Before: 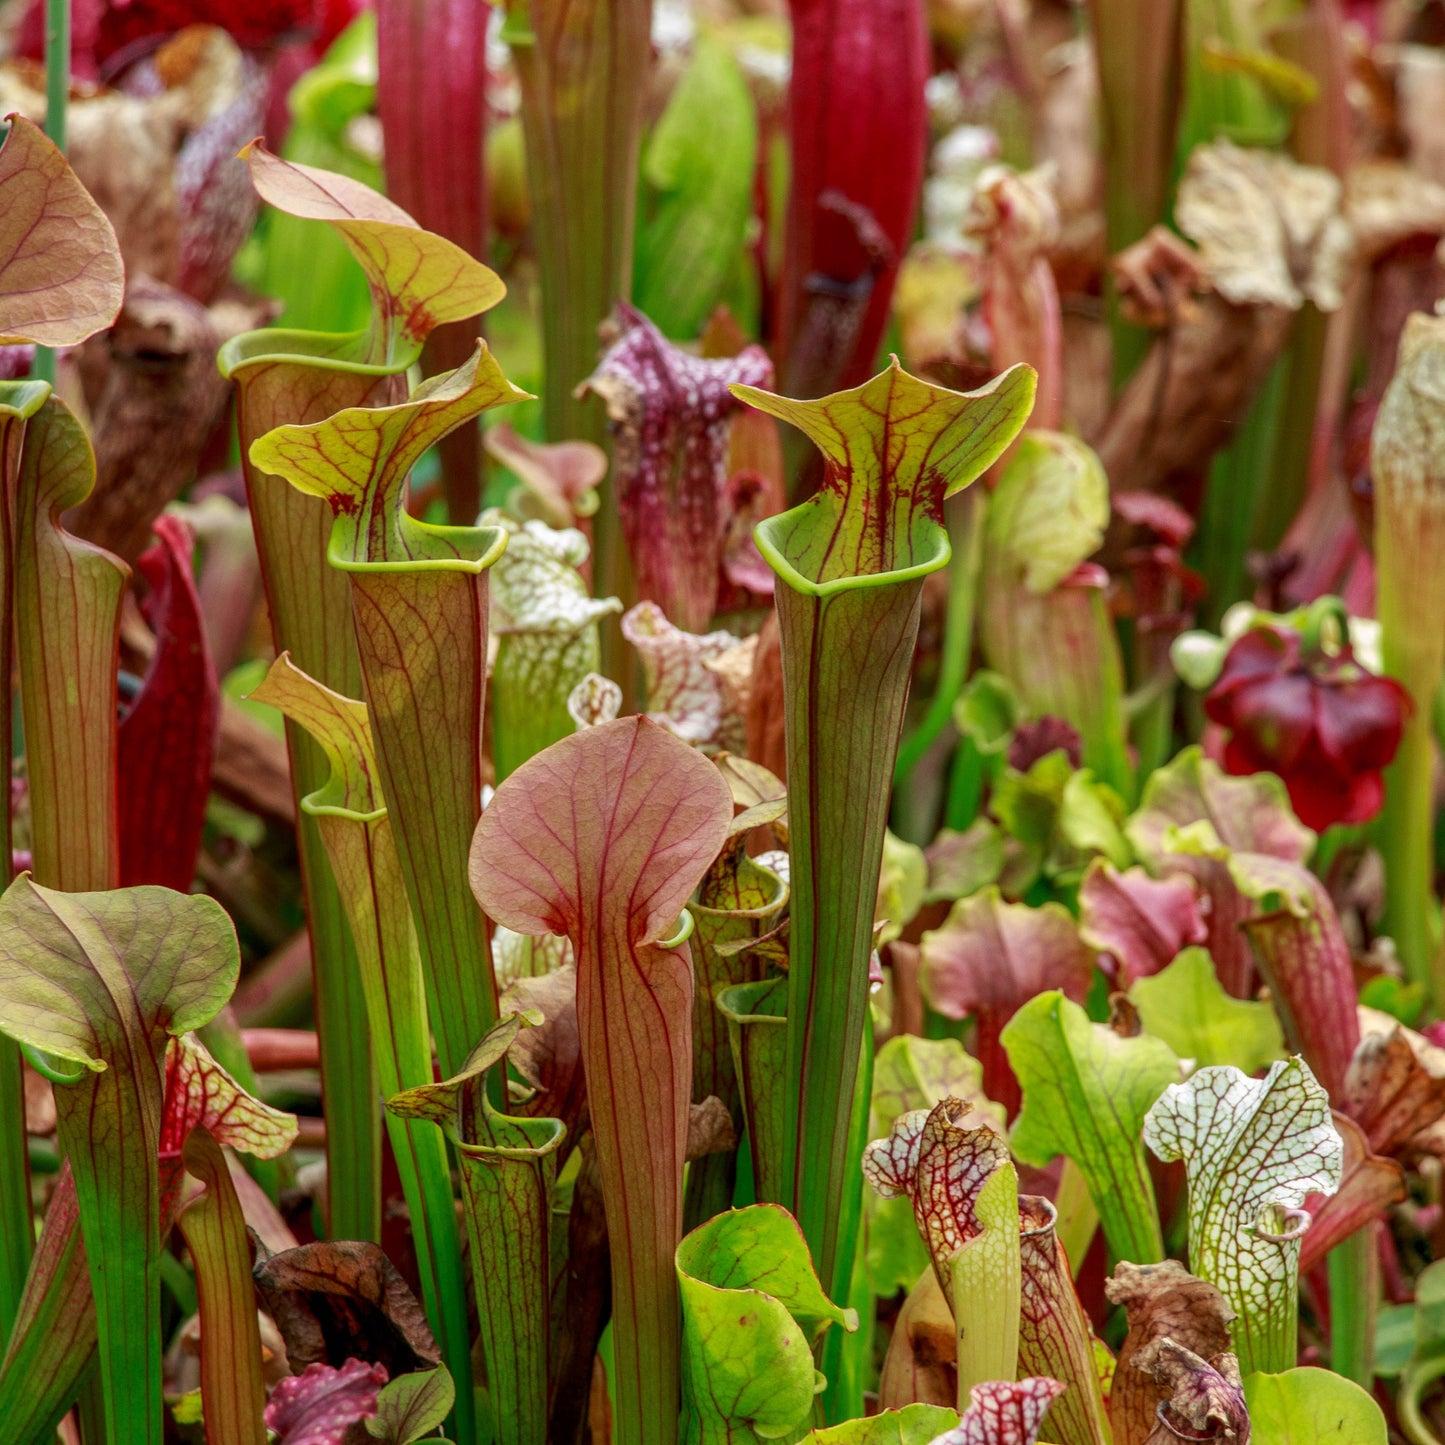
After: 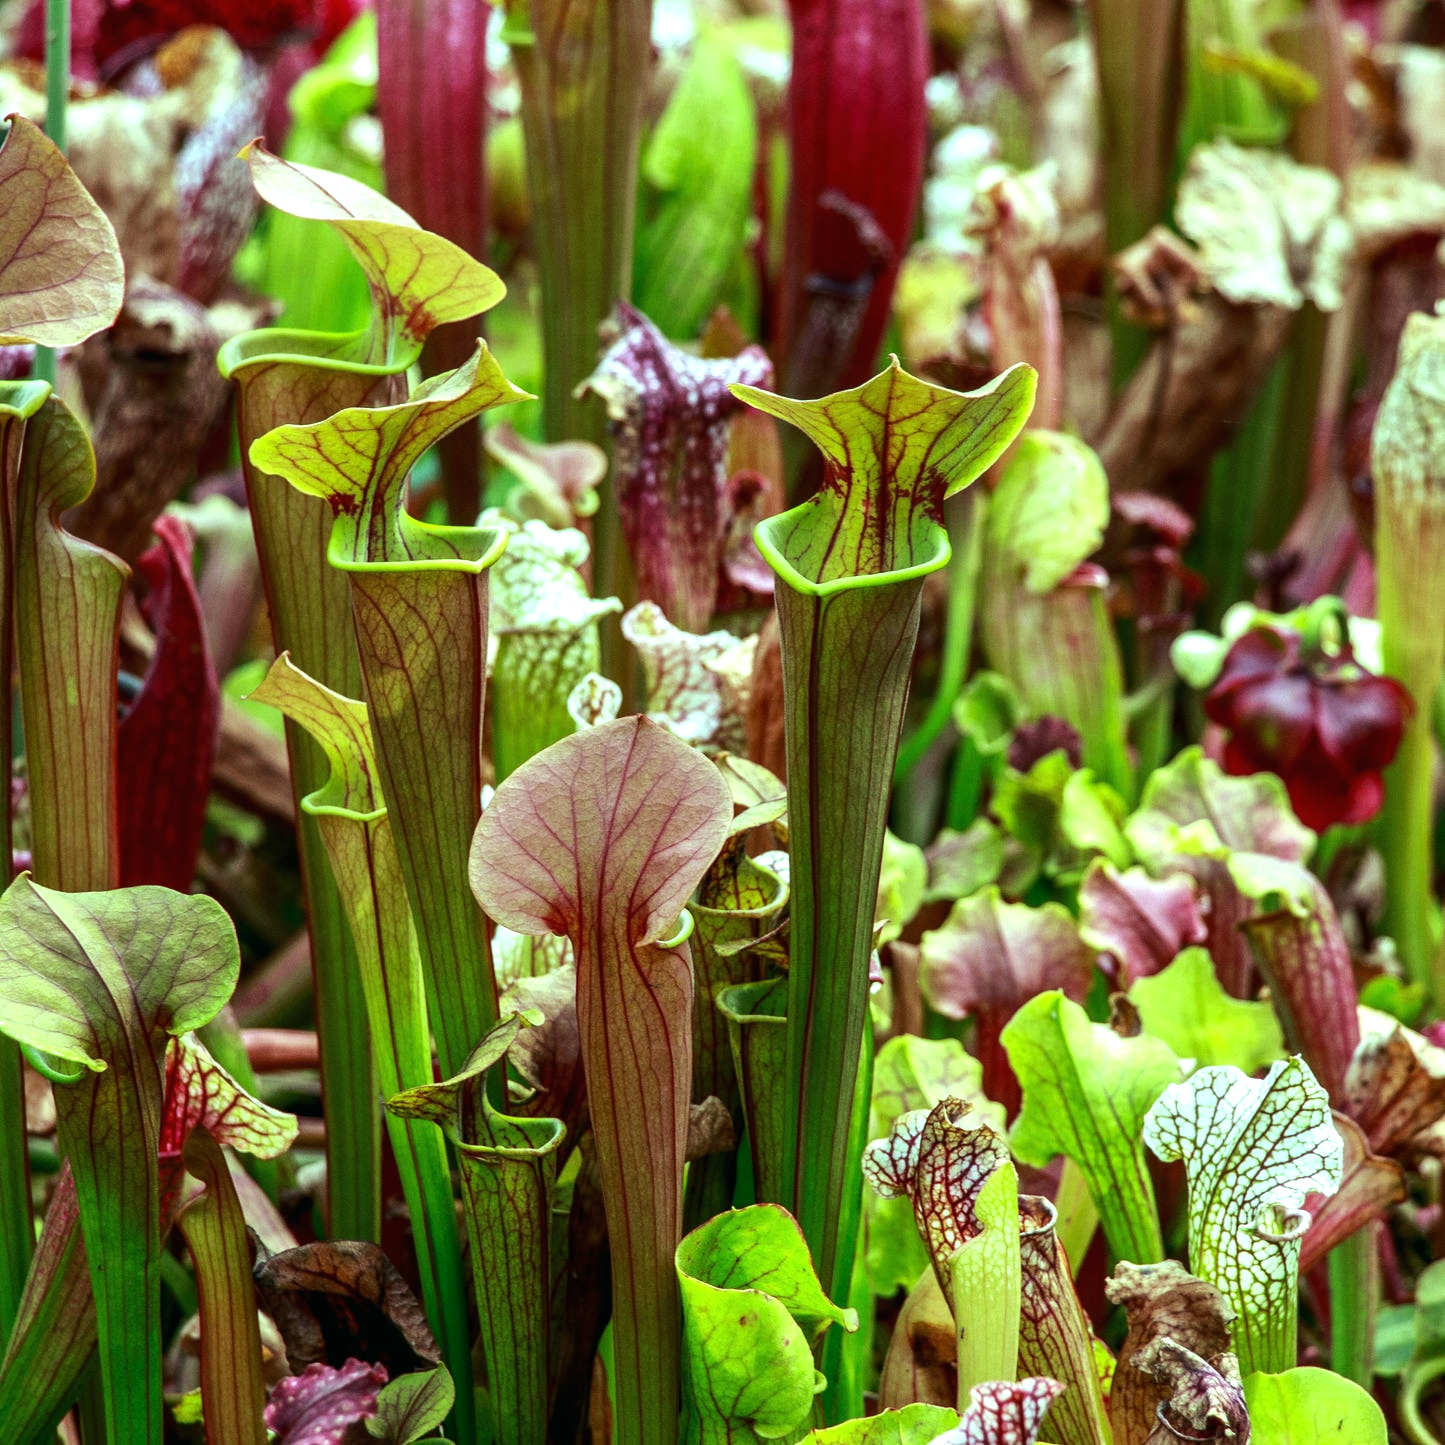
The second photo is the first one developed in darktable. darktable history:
tone equalizer: -8 EV -0.75 EV, -7 EV -0.7 EV, -6 EV -0.6 EV, -5 EV -0.4 EV, -3 EV 0.4 EV, -2 EV 0.6 EV, -1 EV 0.7 EV, +0 EV 0.75 EV, edges refinement/feathering 500, mask exposure compensation -1.57 EV, preserve details no
color balance: mode lift, gamma, gain (sRGB), lift [0.997, 0.979, 1.021, 1.011], gamma [1, 1.084, 0.916, 0.998], gain [1, 0.87, 1.13, 1.101], contrast 4.55%, contrast fulcrum 38.24%, output saturation 104.09%
